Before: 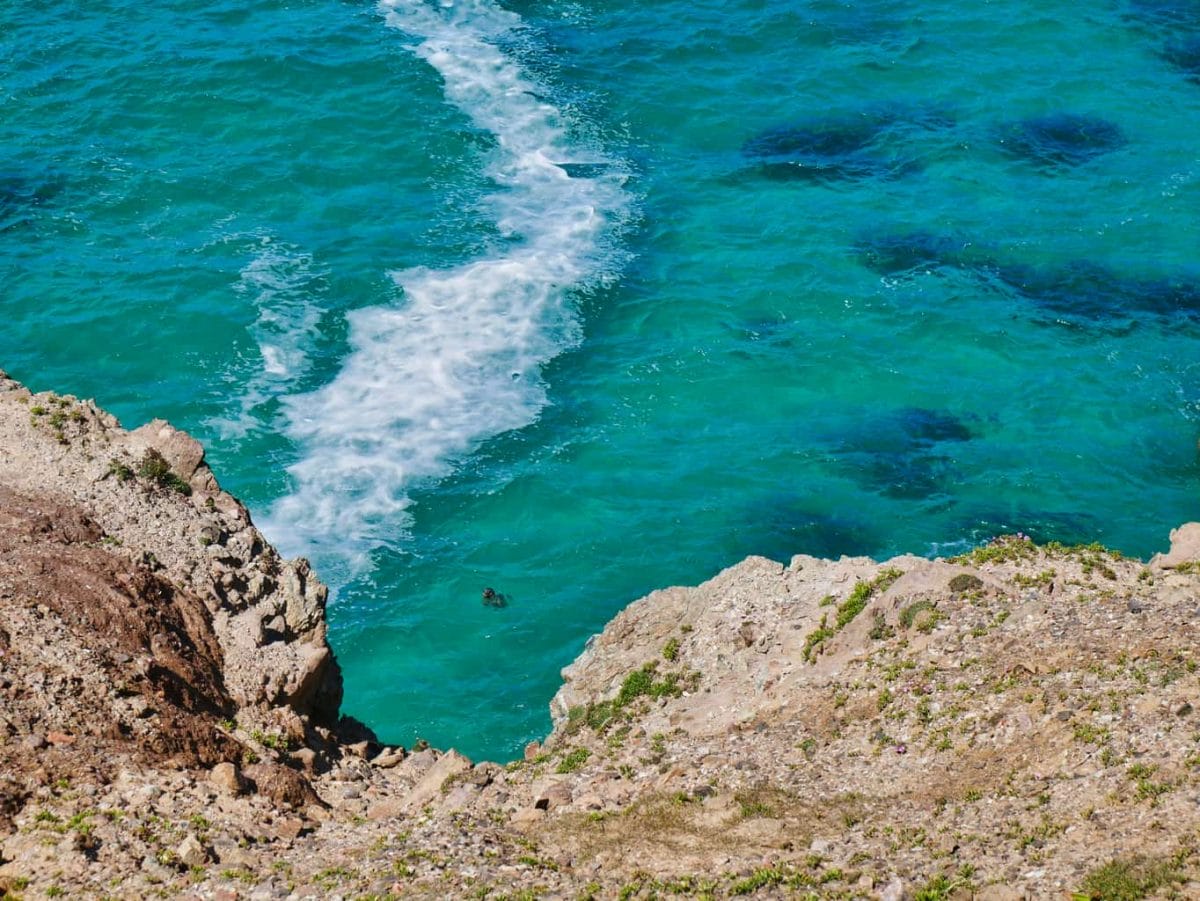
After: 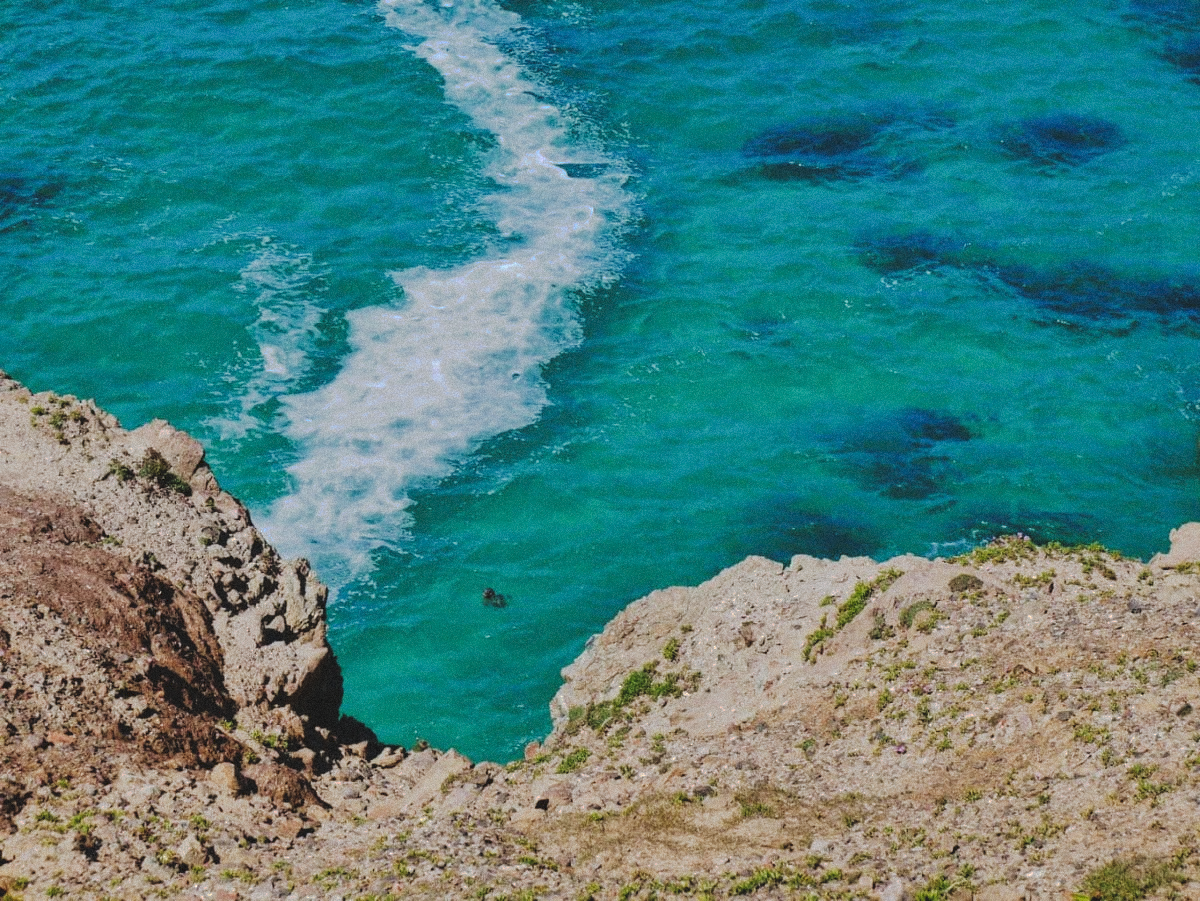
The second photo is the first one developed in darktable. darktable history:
rgb curve: curves: ch0 [(0, 0) (0.136, 0.078) (0.262, 0.245) (0.414, 0.42) (1, 1)], compensate middle gray true, preserve colors basic power
tone curve: curves: ch0 [(0, 0) (0.003, 0.098) (0.011, 0.099) (0.025, 0.103) (0.044, 0.114) (0.069, 0.13) (0.1, 0.142) (0.136, 0.161) (0.177, 0.189) (0.224, 0.224) (0.277, 0.266) (0.335, 0.32) (0.399, 0.38) (0.468, 0.45) (0.543, 0.522) (0.623, 0.598) (0.709, 0.669) (0.801, 0.731) (0.898, 0.786) (1, 1)], preserve colors none
grain: mid-tones bias 0%
